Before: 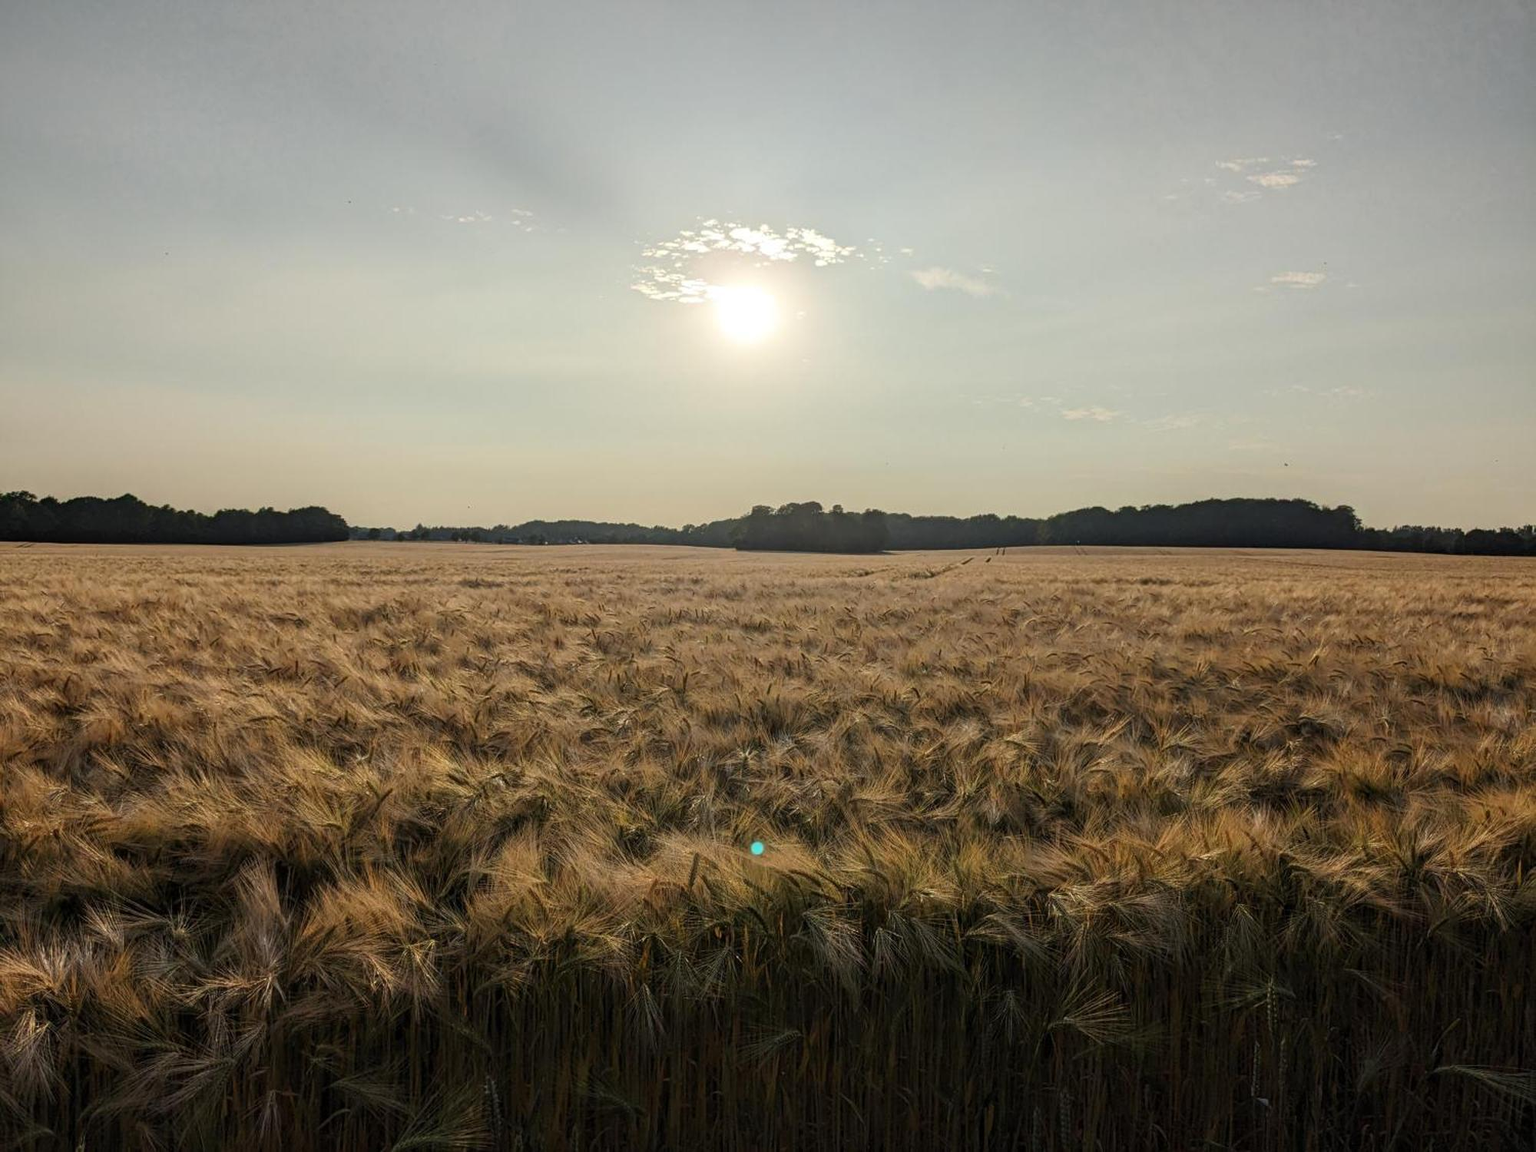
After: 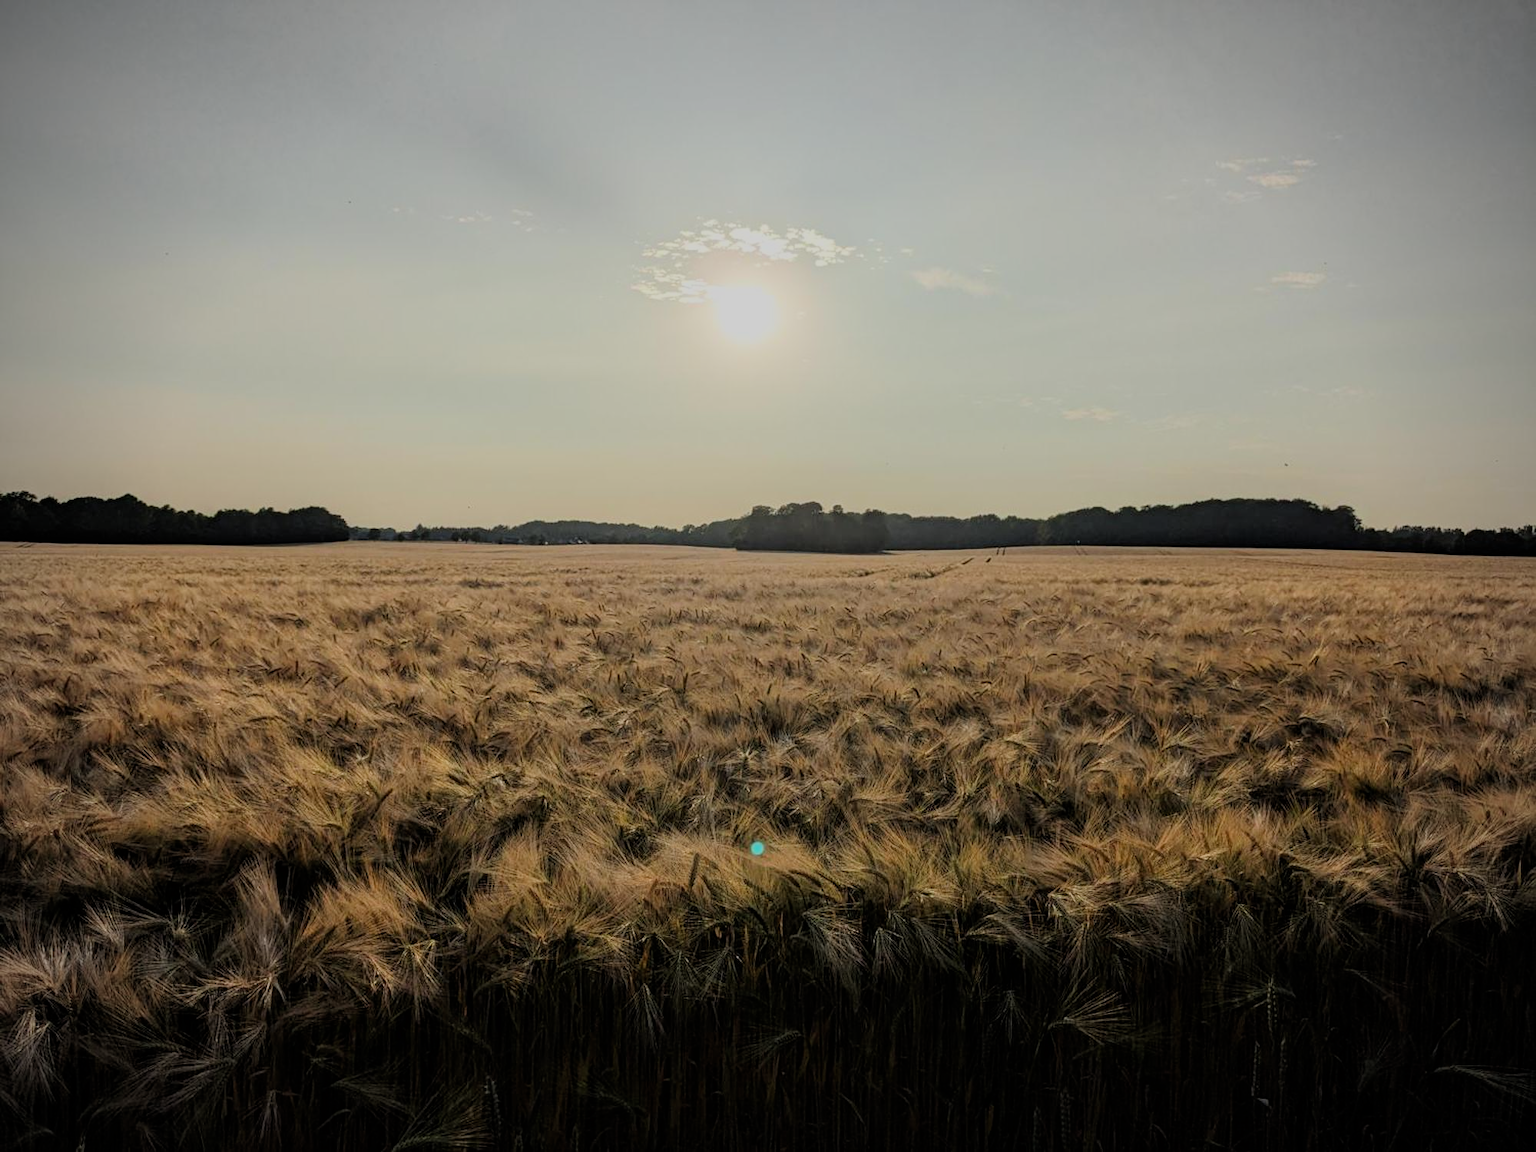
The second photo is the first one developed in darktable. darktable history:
vignetting: on, module defaults
filmic rgb: black relative exposure -7.15 EV, white relative exposure 5.36 EV, hardness 3.02, color science v6 (2022)
